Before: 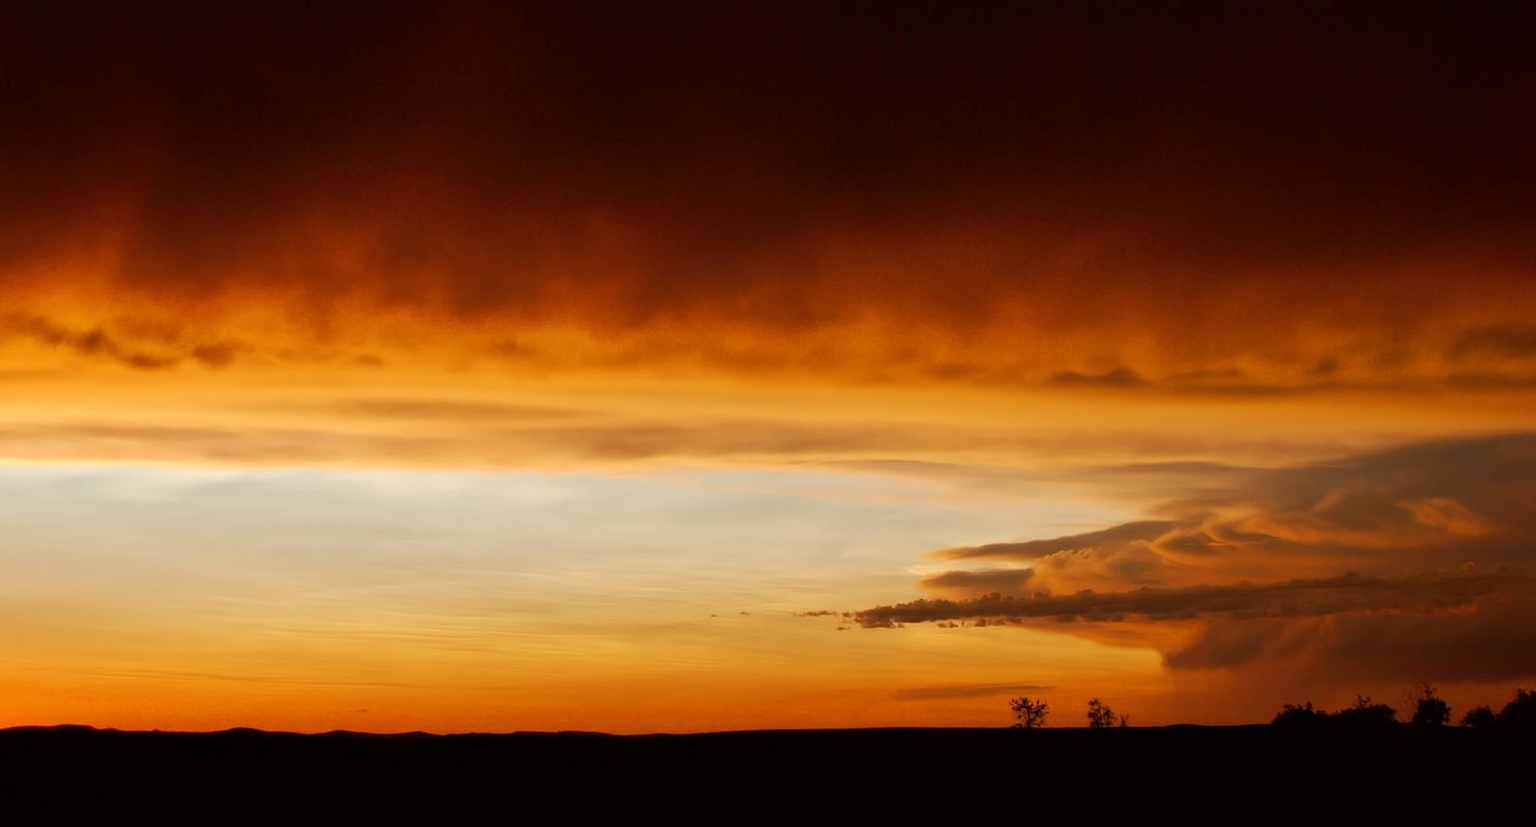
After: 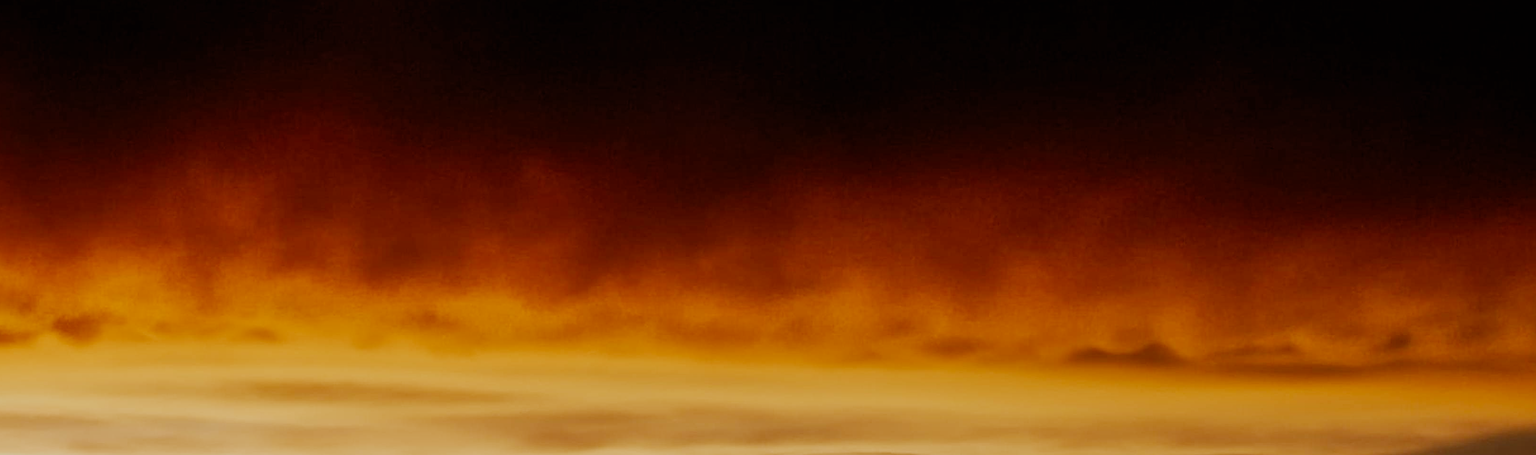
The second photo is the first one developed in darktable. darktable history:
local contrast: mode bilateral grid, contrast 21, coarseness 50, detail 120%, midtone range 0.2
crop and rotate: left 9.711%, top 9.547%, right 6.017%, bottom 44.028%
filmic rgb: black relative exposure -7.65 EV, white relative exposure 4.56 EV, threshold 2.98 EV, hardness 3.61, add noise in highlights 0.001, preserve chrominance no, color science v3 (2019), use custom middle-gray values true, contrast in highlights soft, enable highlight reconstruction true
sharpen: amount 0.589
